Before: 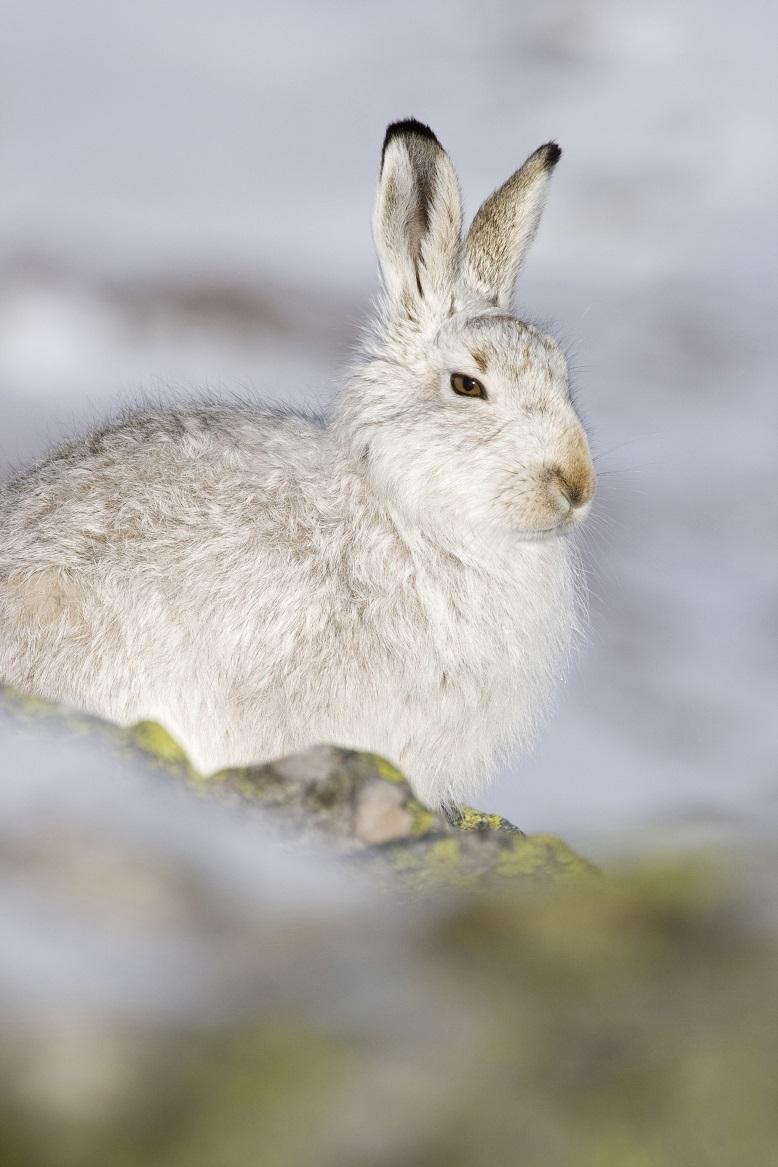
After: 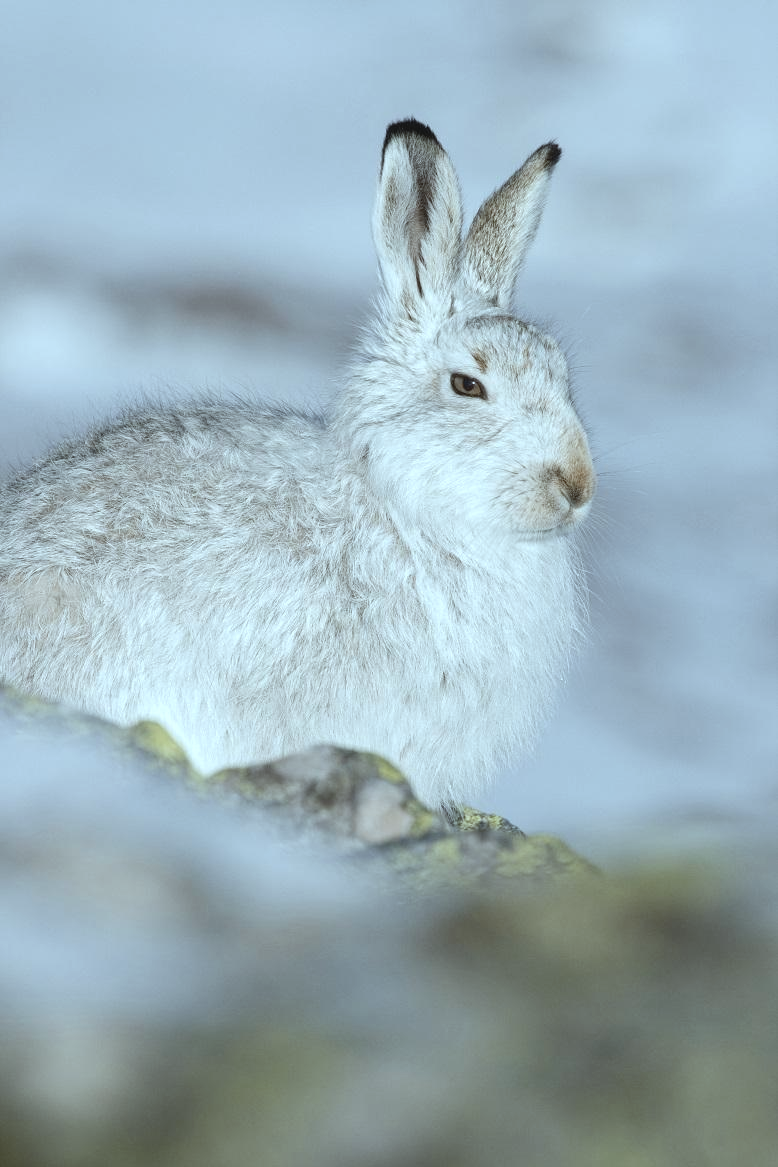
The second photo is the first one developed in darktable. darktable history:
local contrast: detail 109%
color correction: highlights a* -13.25, highlights b* -17.81, saturation 0.713
